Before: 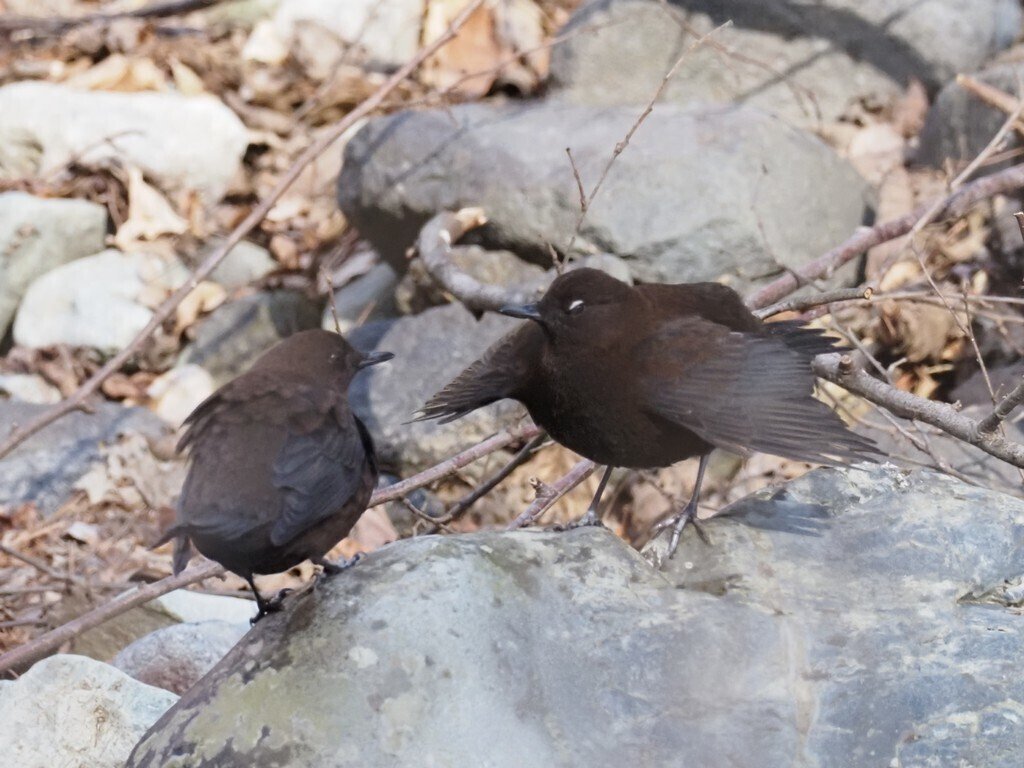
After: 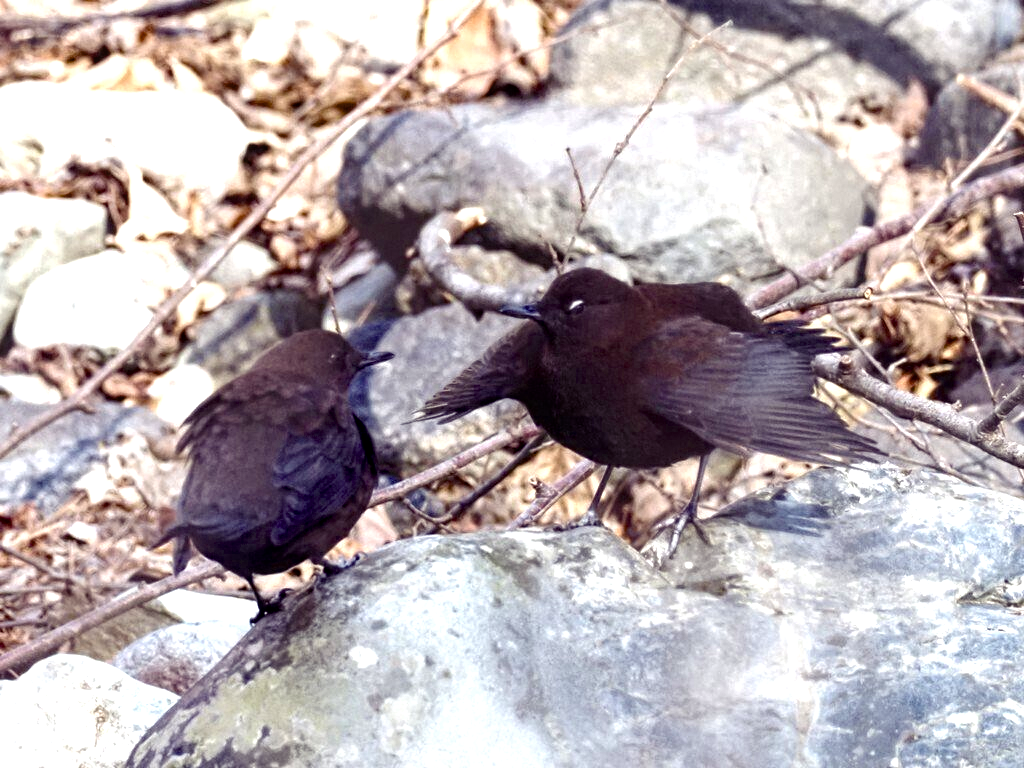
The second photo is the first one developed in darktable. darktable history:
exposure: exposure 0.085 EV, compensate exposure bias true, compensate highlight preservation false
local contrast: highlights 98%, shadows 89%, detail 160%, midtone range 0.2
color balance rgb: shadows lift › luminance -21.439%, shadows lift › chroma 9.256%, shadows lift › hue 285.37°, perceptual saturation grading › global saturation 20%, perceptual saturation grading › highlights -24.886%, perceptual saturation grading › shadows 49.299%, perceptual brilliance grading › global brilliance 21.172%, perceptual brilliance grading › shadows -35.341%, global vibrance 6.646%, contrast 12.669%, saturation formula JzAzBz (2021)
